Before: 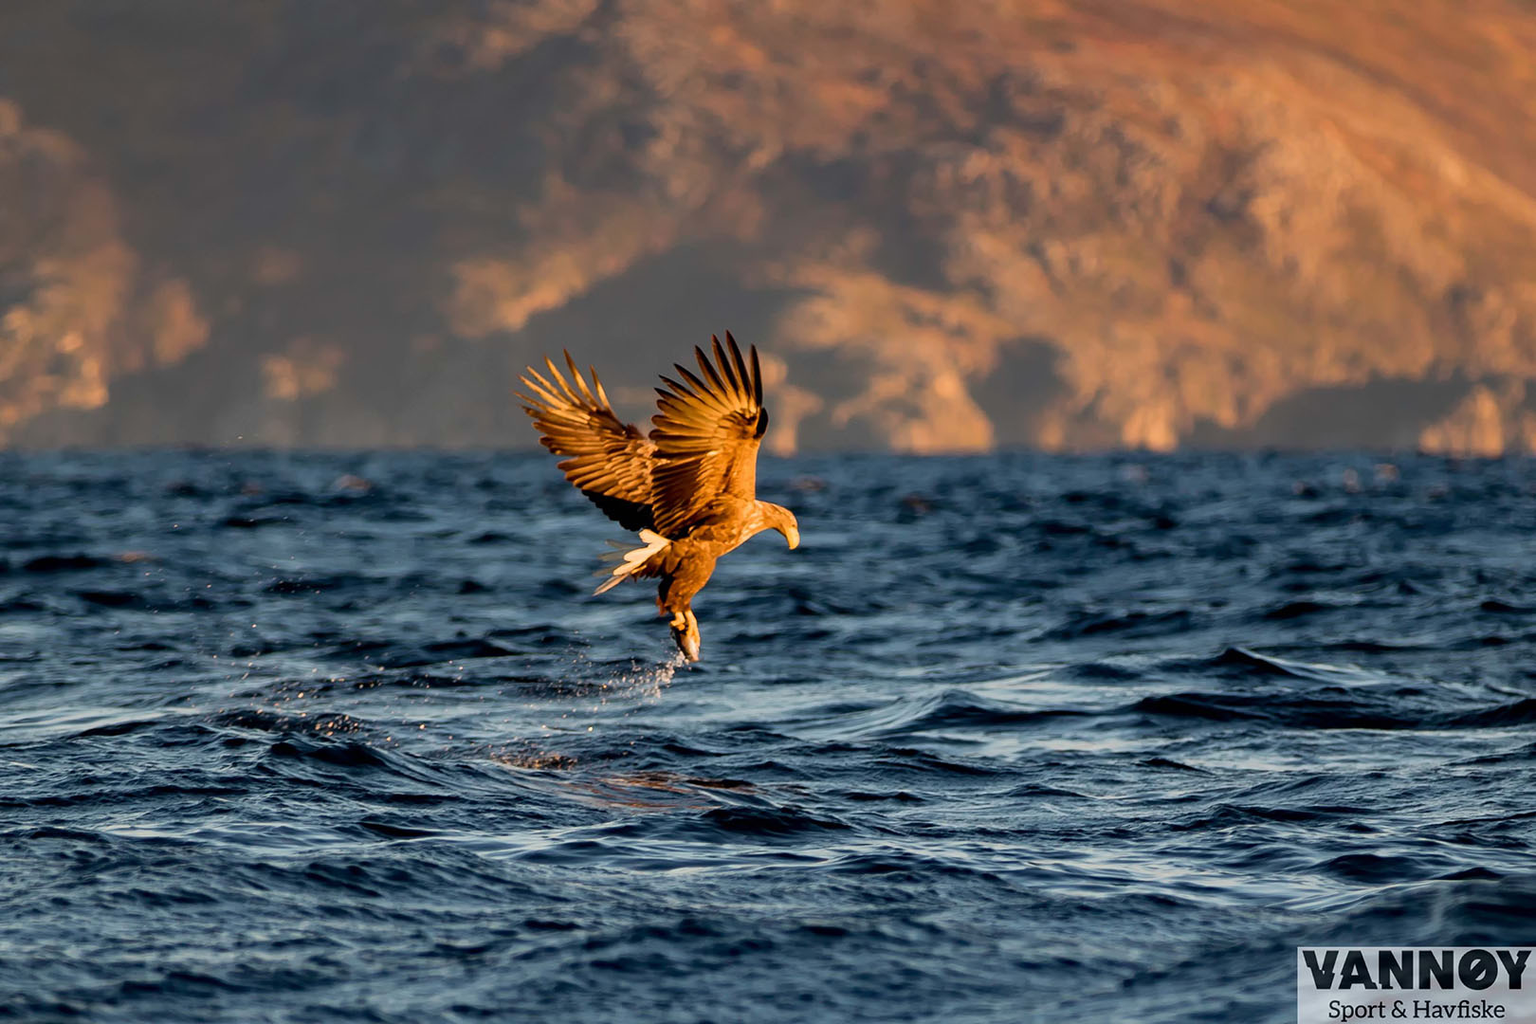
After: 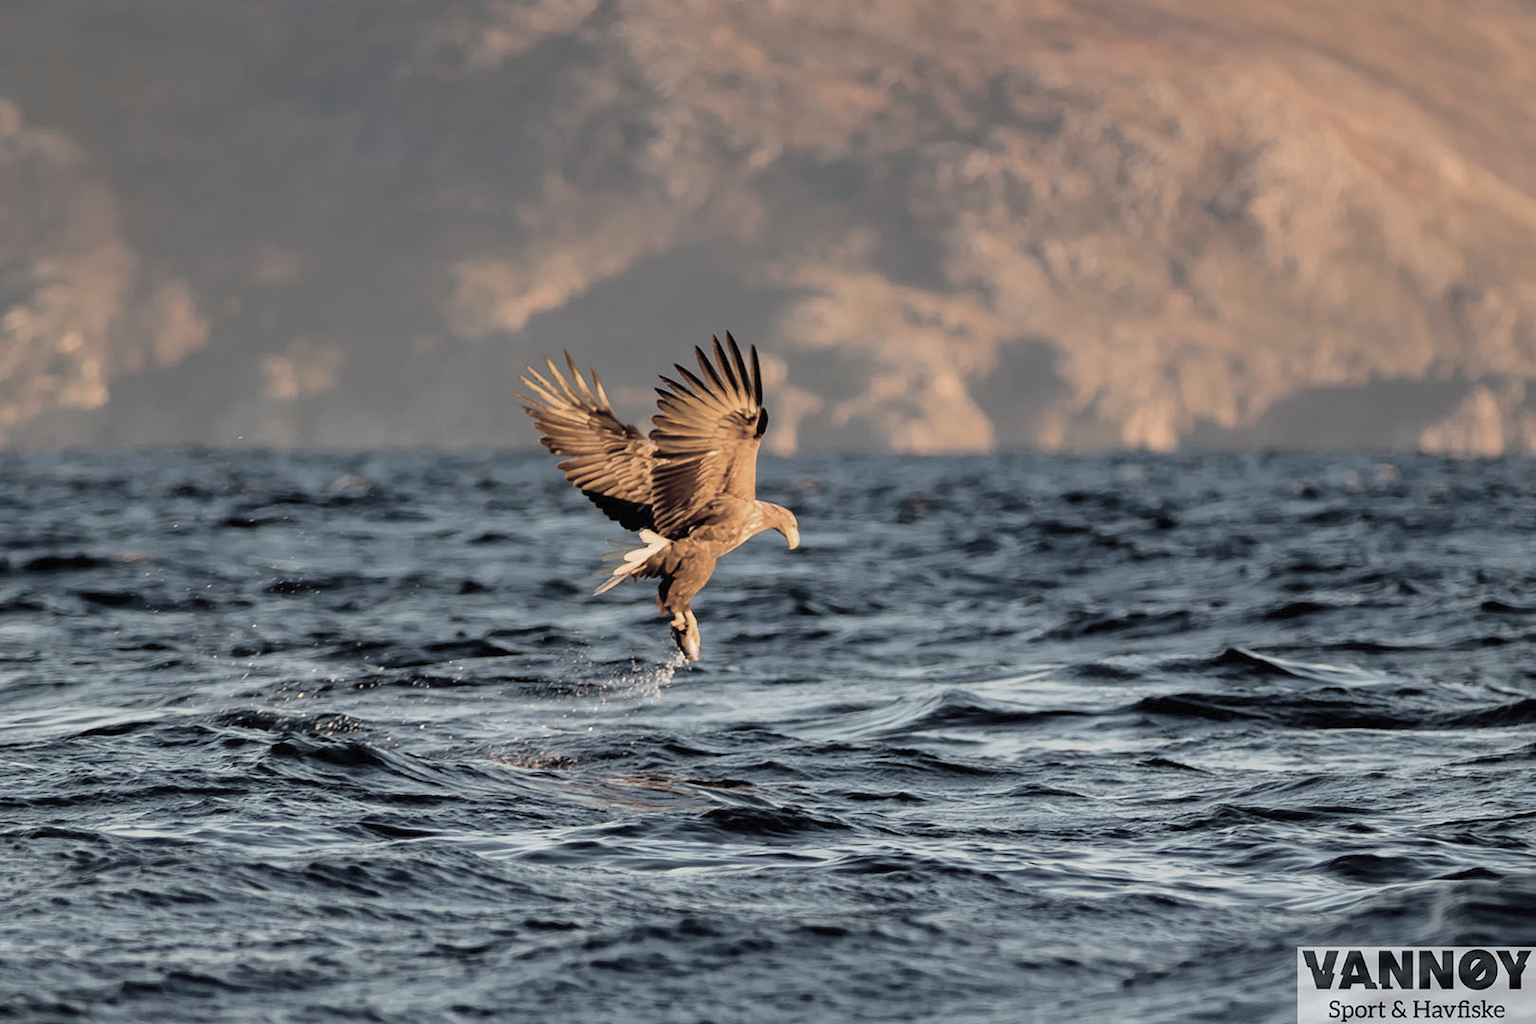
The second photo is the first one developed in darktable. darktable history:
contrast brightness saturation: brightness 0.18, saturation -0.5
color zones: curves: ch0 [(0, 0.444) (0.143, 0.442) (0.286, 0.441) (0.429, 0.441) (0.571, 0.441) (0.714, 0.441) (0.857, 0.442) (1, 0.444)]
